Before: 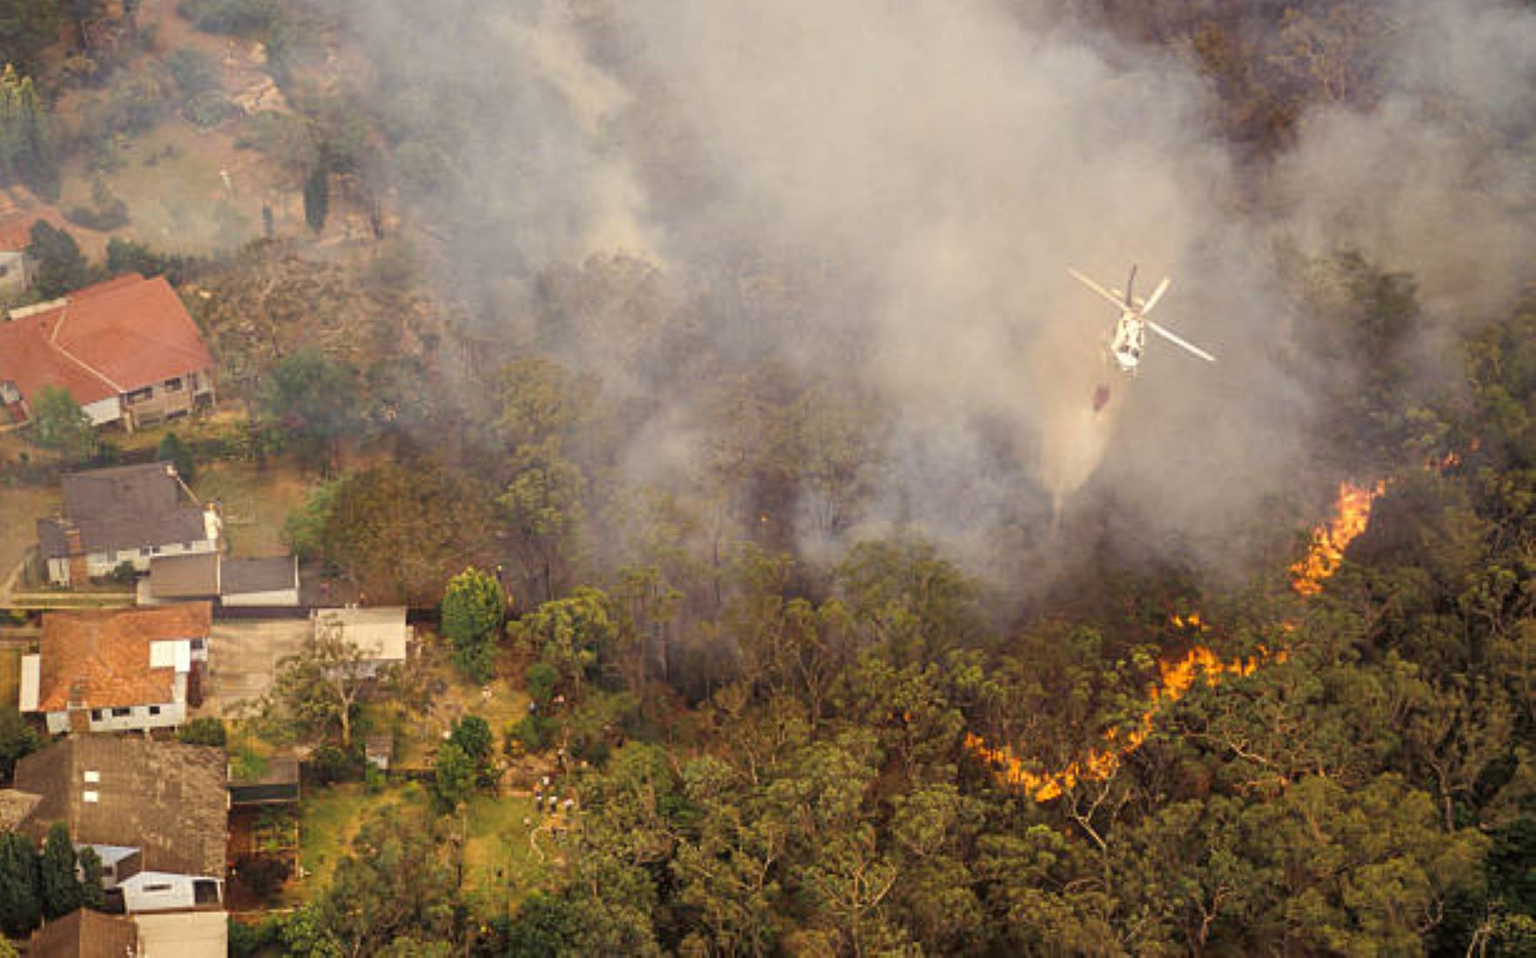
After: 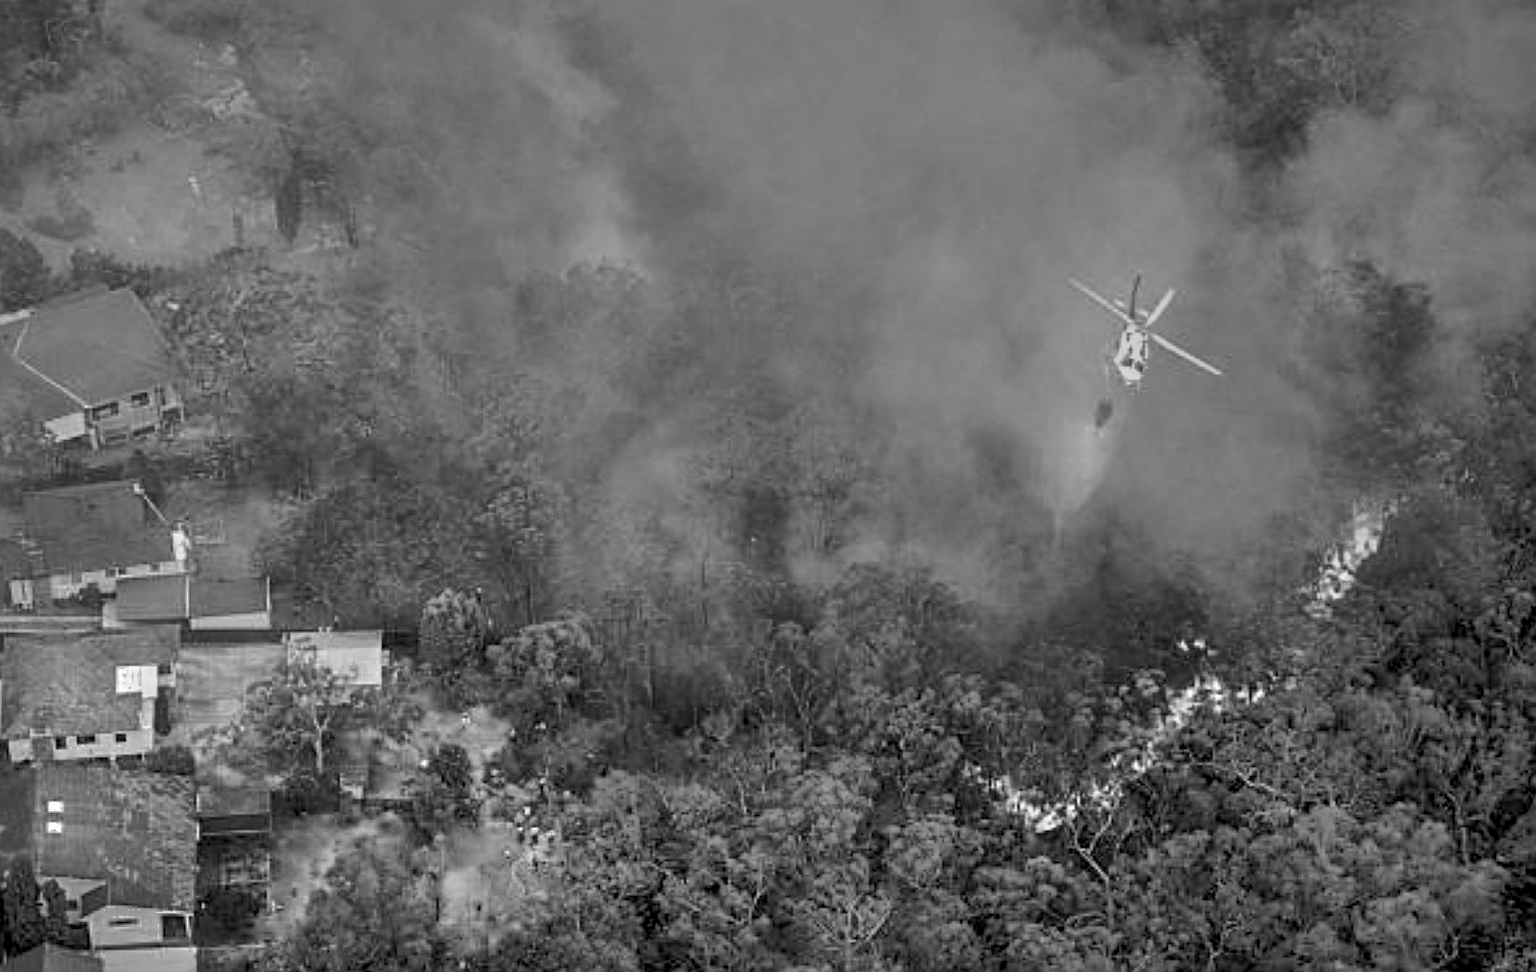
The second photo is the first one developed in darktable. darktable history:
local contrast: detail 110%
color balance rgb: global offset › luminance -0.51%, perceptual saturation grading › global saturation 27.53%, perceptual saturation grading › highlights -25%, perceptual saturation grading › shadows 25%, perceptual brilliance grading › highlights 6.62%, perceptual brilliance grading › mid-tones 17.07%, perceptual brilliance grading › shadows -5.23%
monochrome: a 26.22, b 42.67, size 0.8
sharpen: on, module defaults
shadows and highlights: on, module defaults
crop and rotate: left 2.536%, right 1.107%, bottom 2.246%
color zones: curves: ch0 [(0, 0.485) (0.178, 0.476) (0.261, 0.623) (0.411, 0.403) (0.708, 0.603) (0.934, 0.412)]; ch1 [(0.003, 0.485) (0.149, 0.496) (0.229, 0.584) (0.326, 0.551) (0.484, 0.262) (0.757, 0.643)]
white balance: red 0.766, blue 1.537
